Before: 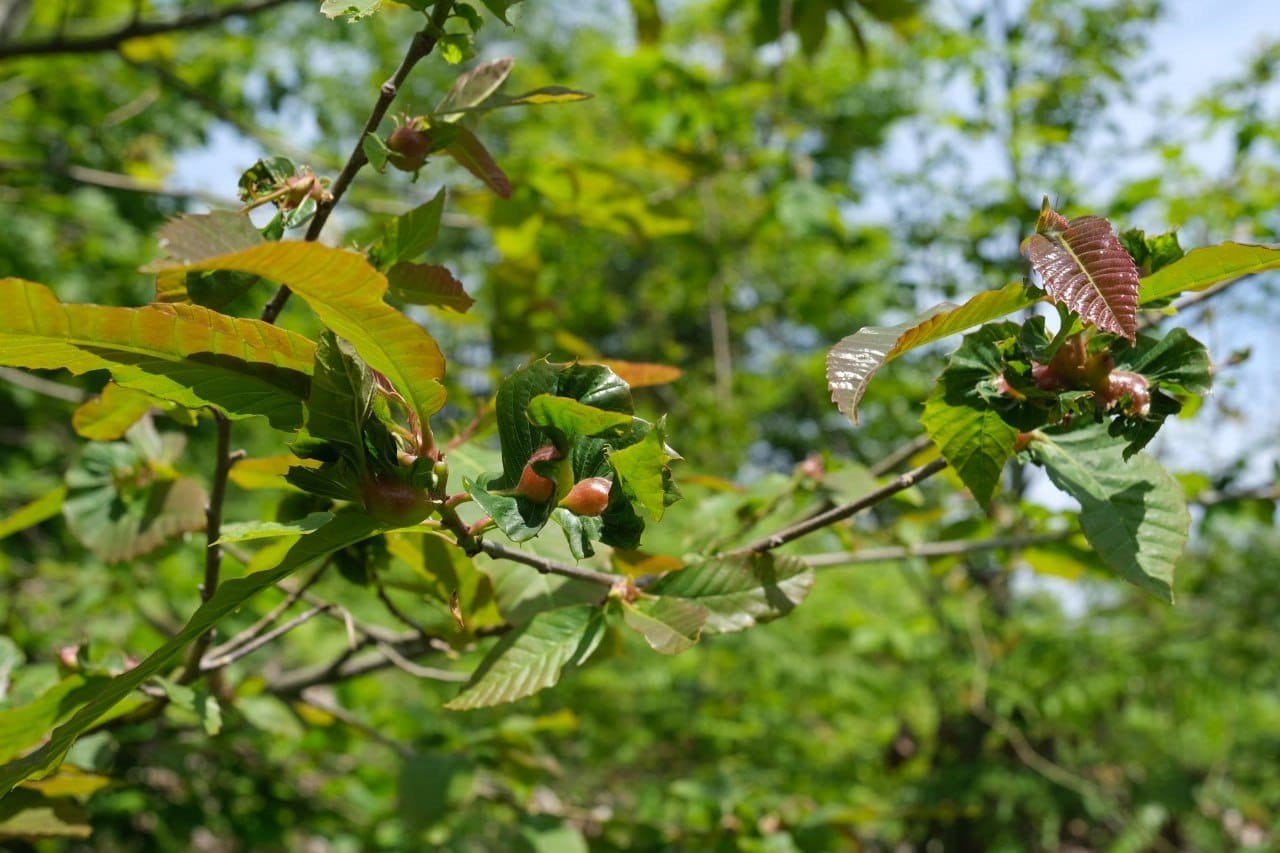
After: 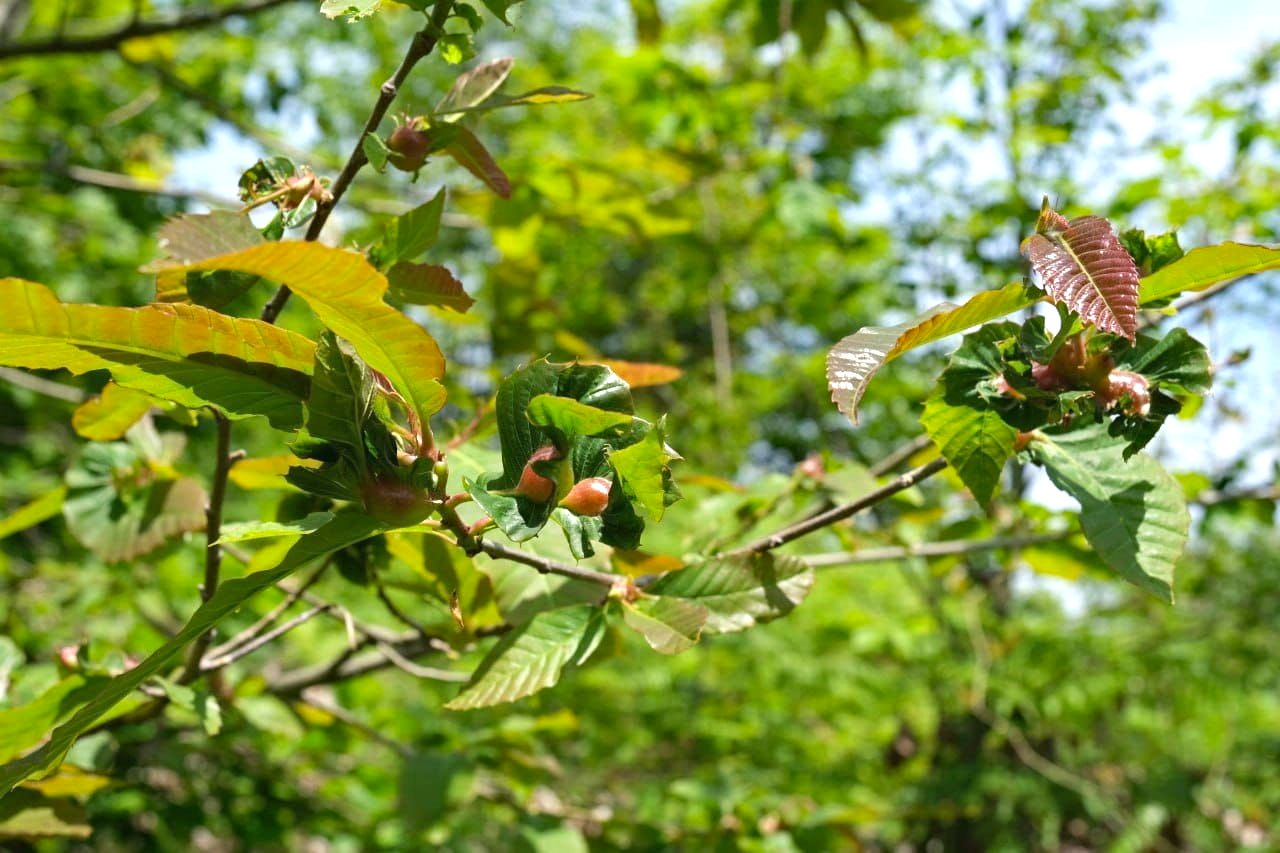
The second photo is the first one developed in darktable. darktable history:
exposure: black level correction 0, exposure 0.6 EV, compensate highlight preservation false
haze removal: adaptive false
